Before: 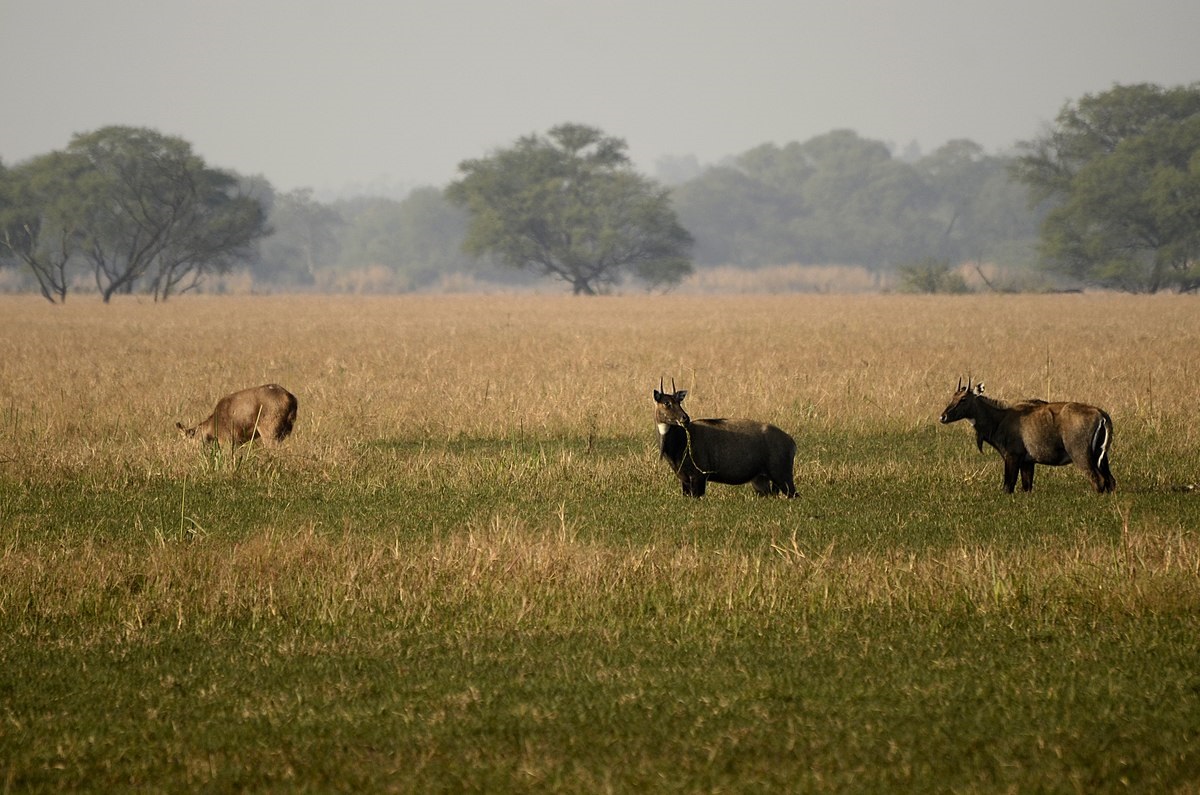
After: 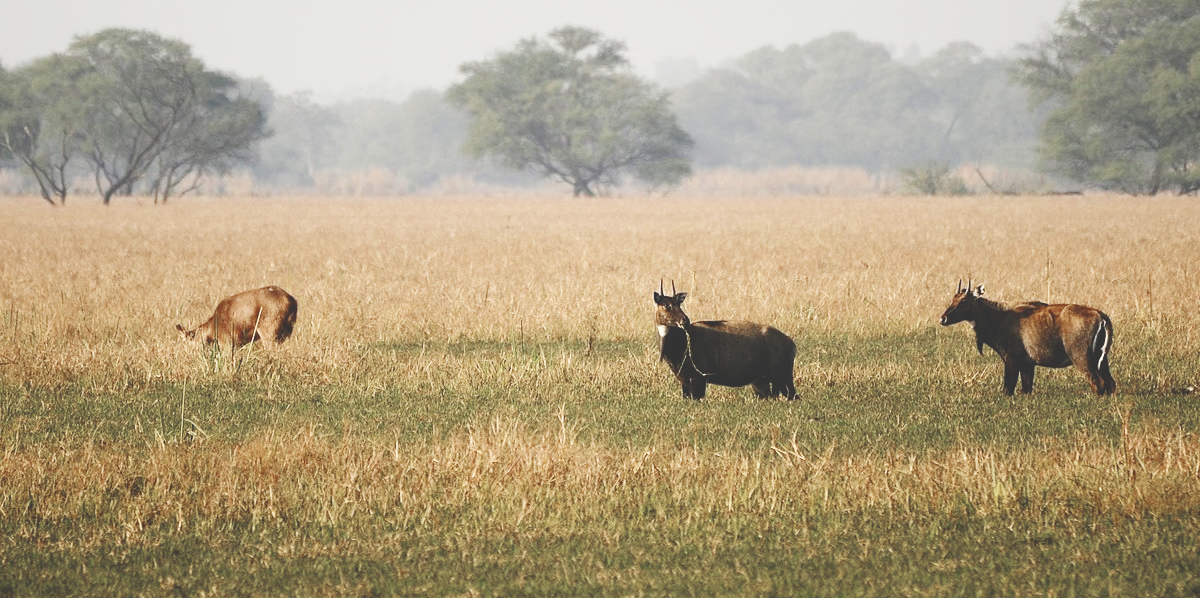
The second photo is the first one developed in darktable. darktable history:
exposure: black level correction -0.037, exposure -0.495 EV, compensate highlight preservation false
crop and rotate: top 12.408%, bottom 12.278%
base curve: curves: ch0 [(0, 0.003) (0.001, 0.002) (0.006, 0.004) (0.02, 0.022) (0.048, 0.086) (0.094, 0.234) (0.162, 0.431) (0.258, 0.629) (0.385, 0.8) (0.548, 0.918) (0.751, 0.988) (1, 1)], preserve colors none
color zones: curves: ch0 [(0, 0.5) (0.125, 0.4) (0.25, 0.5) (0.375, 0.4) (0.5, 0.4) (0.625, 0.35) (0.75, 0.35) (0.875, 0.5)]; ch1 [(0, 0.35) (0.125, 0.45) (0.25, 0.35) (0.375, 0.35) (0.5, 0.35) (0.625, 0.35) (0.75, 0.45) (0.875, 0.35)]; ch2 [(0, 0.6) (0.125, 0.5) (0.25, 0.5) (0.375, 0.6) (0.5, 0.6) (0.625, 0.5) (0.75, 0.5) (0.875, 0.5)]
